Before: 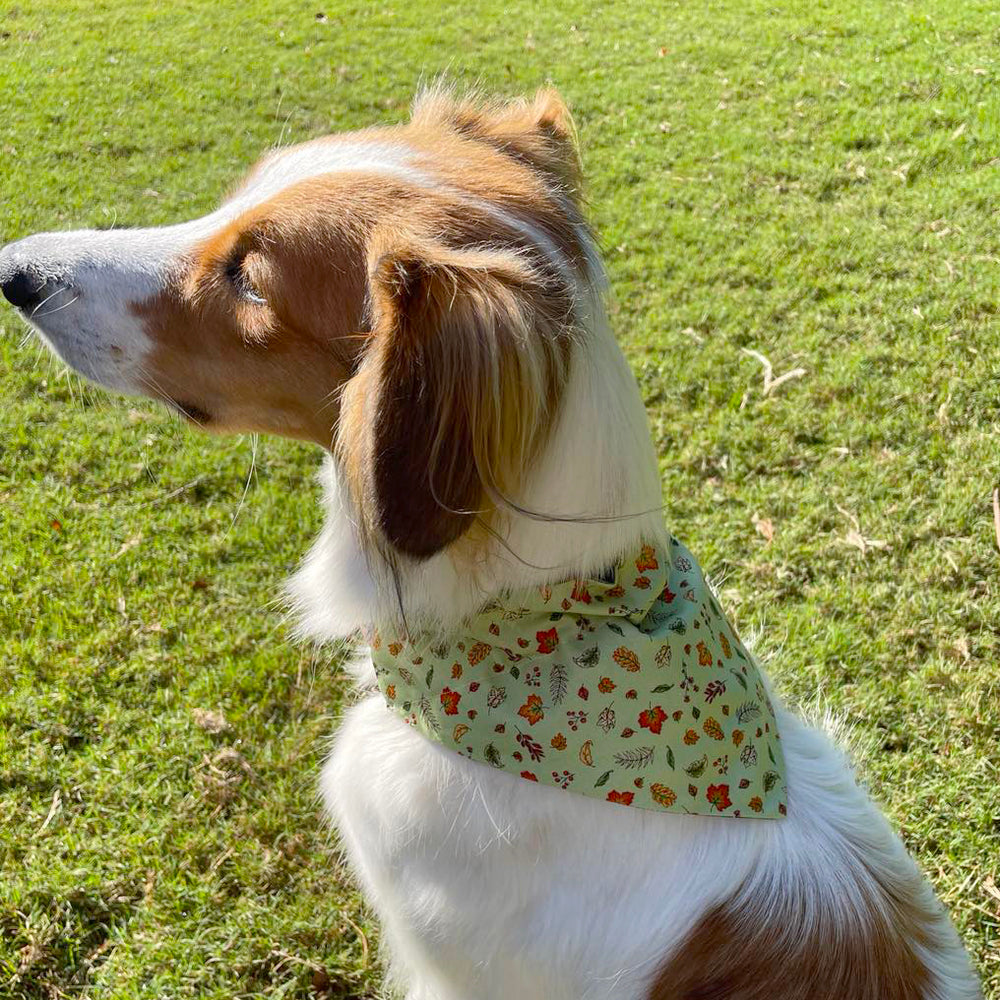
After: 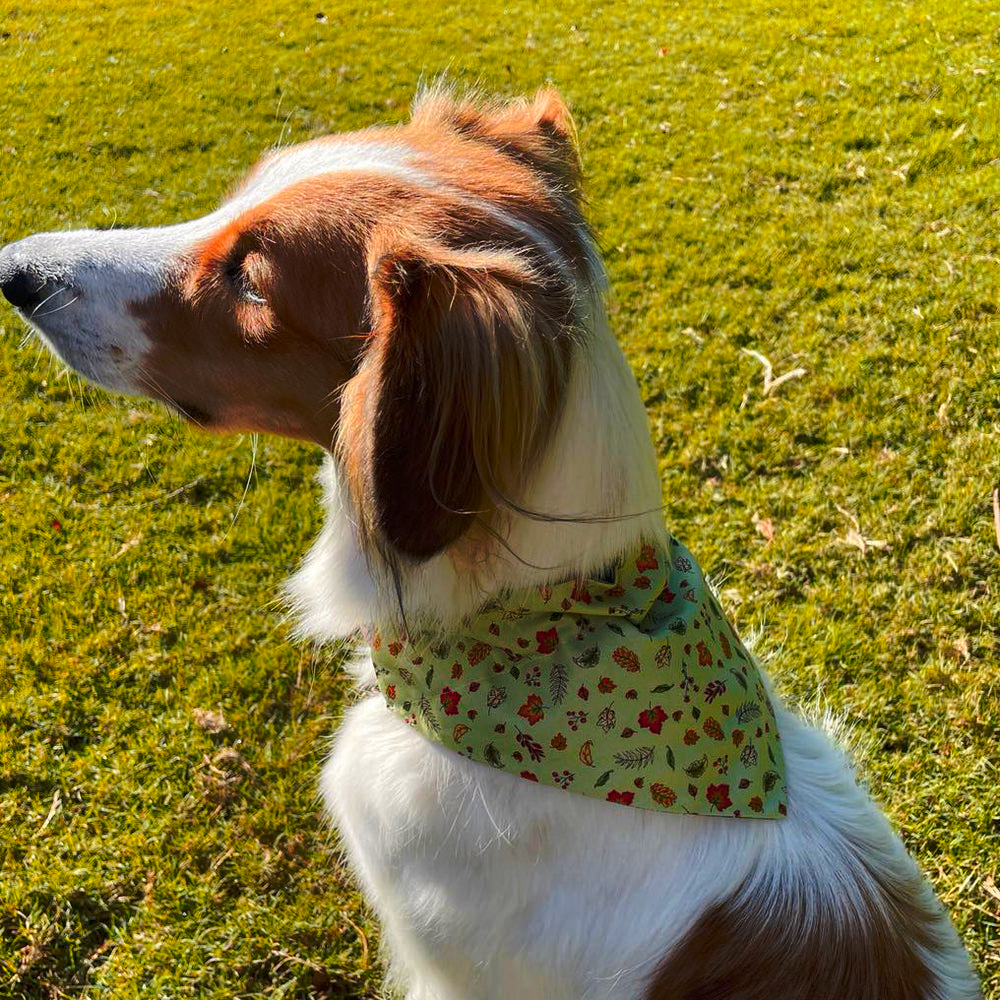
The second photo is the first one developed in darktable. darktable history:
tone curve: curves: ch0 [(0, 0) (0.003, 0.002) (0.011, 0.007) (0.025, 0.015) (0.044, 0.026) (0.069, 0.041) (0.1, 0.059) (0.136, 0.08) (0.177, 0.105) (0.224, 0.132) (0.277, 0.163) (0.335, 0.198) (0.399, 0.253) (0.468, 0.341) (0.543, 0.435) (0.623, 0.532) (0.709, 0.635) (0.801, 0.745) (0.898, 0.873) (1, 1)], preserve colors none
color zones: curves: ch1 [(0.235, 0.558) (0.75, 0.5)]; ch2 [(0.25, 0.462) (0.749, 0.457)], mix 40.67%
